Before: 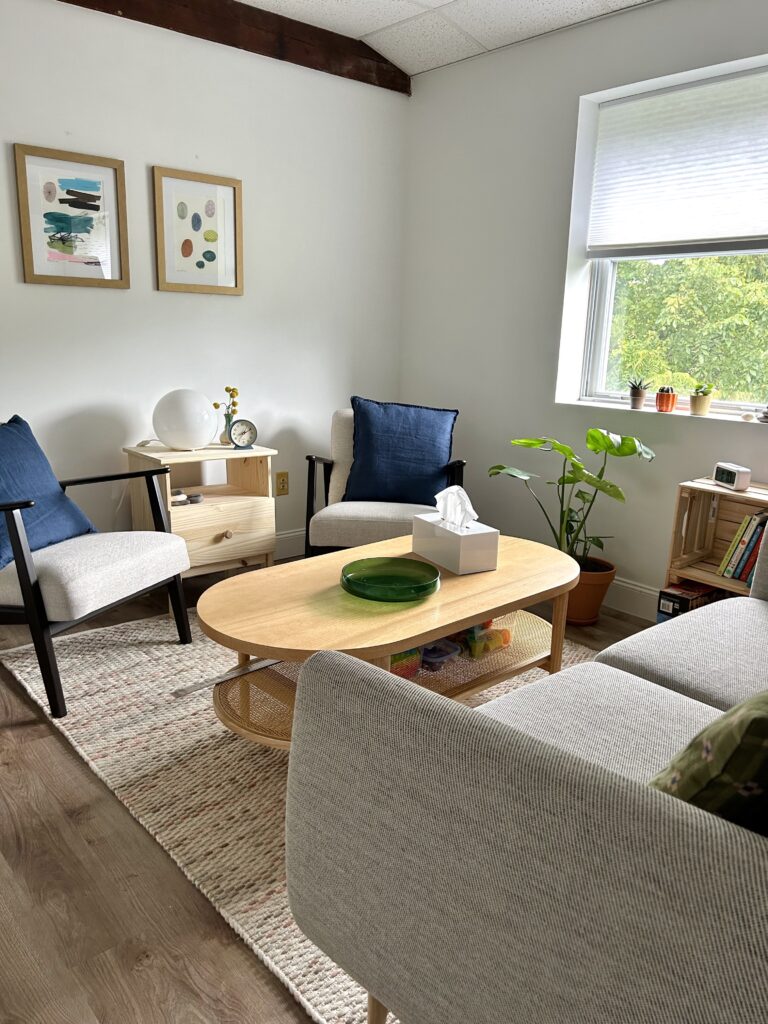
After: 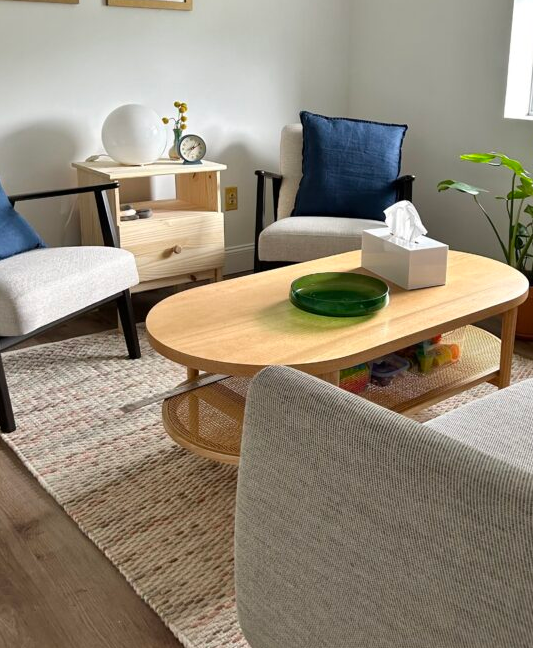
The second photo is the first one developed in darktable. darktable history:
crop: left 6.659%, top 27.891%, right 23.81%, bottom 8.734%
